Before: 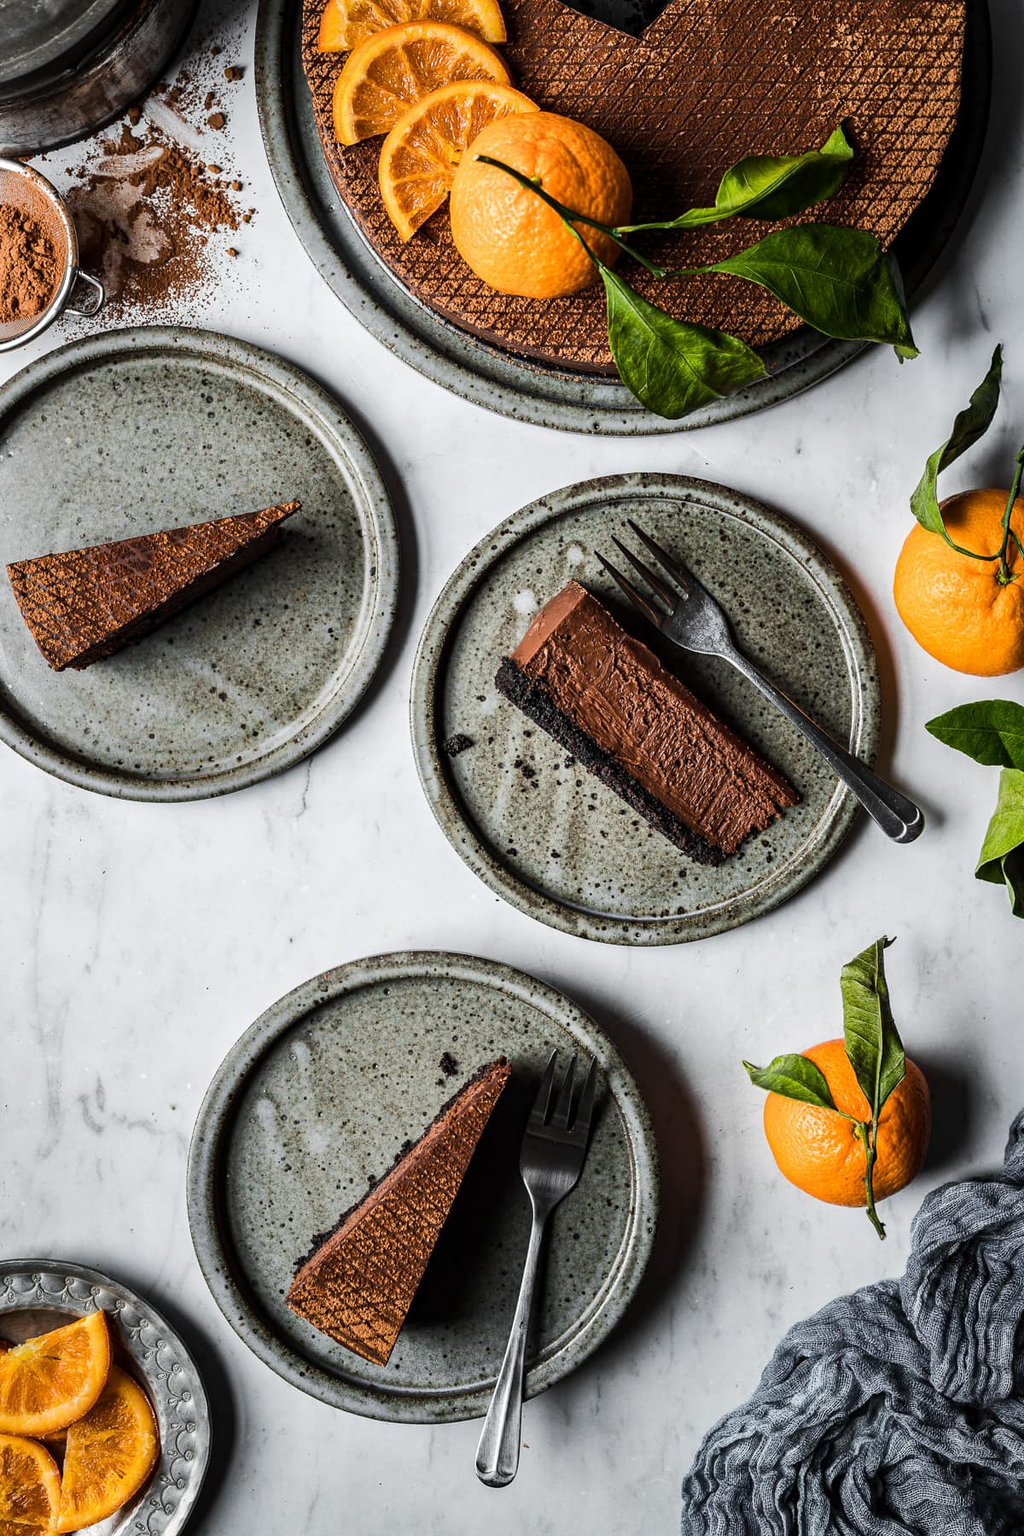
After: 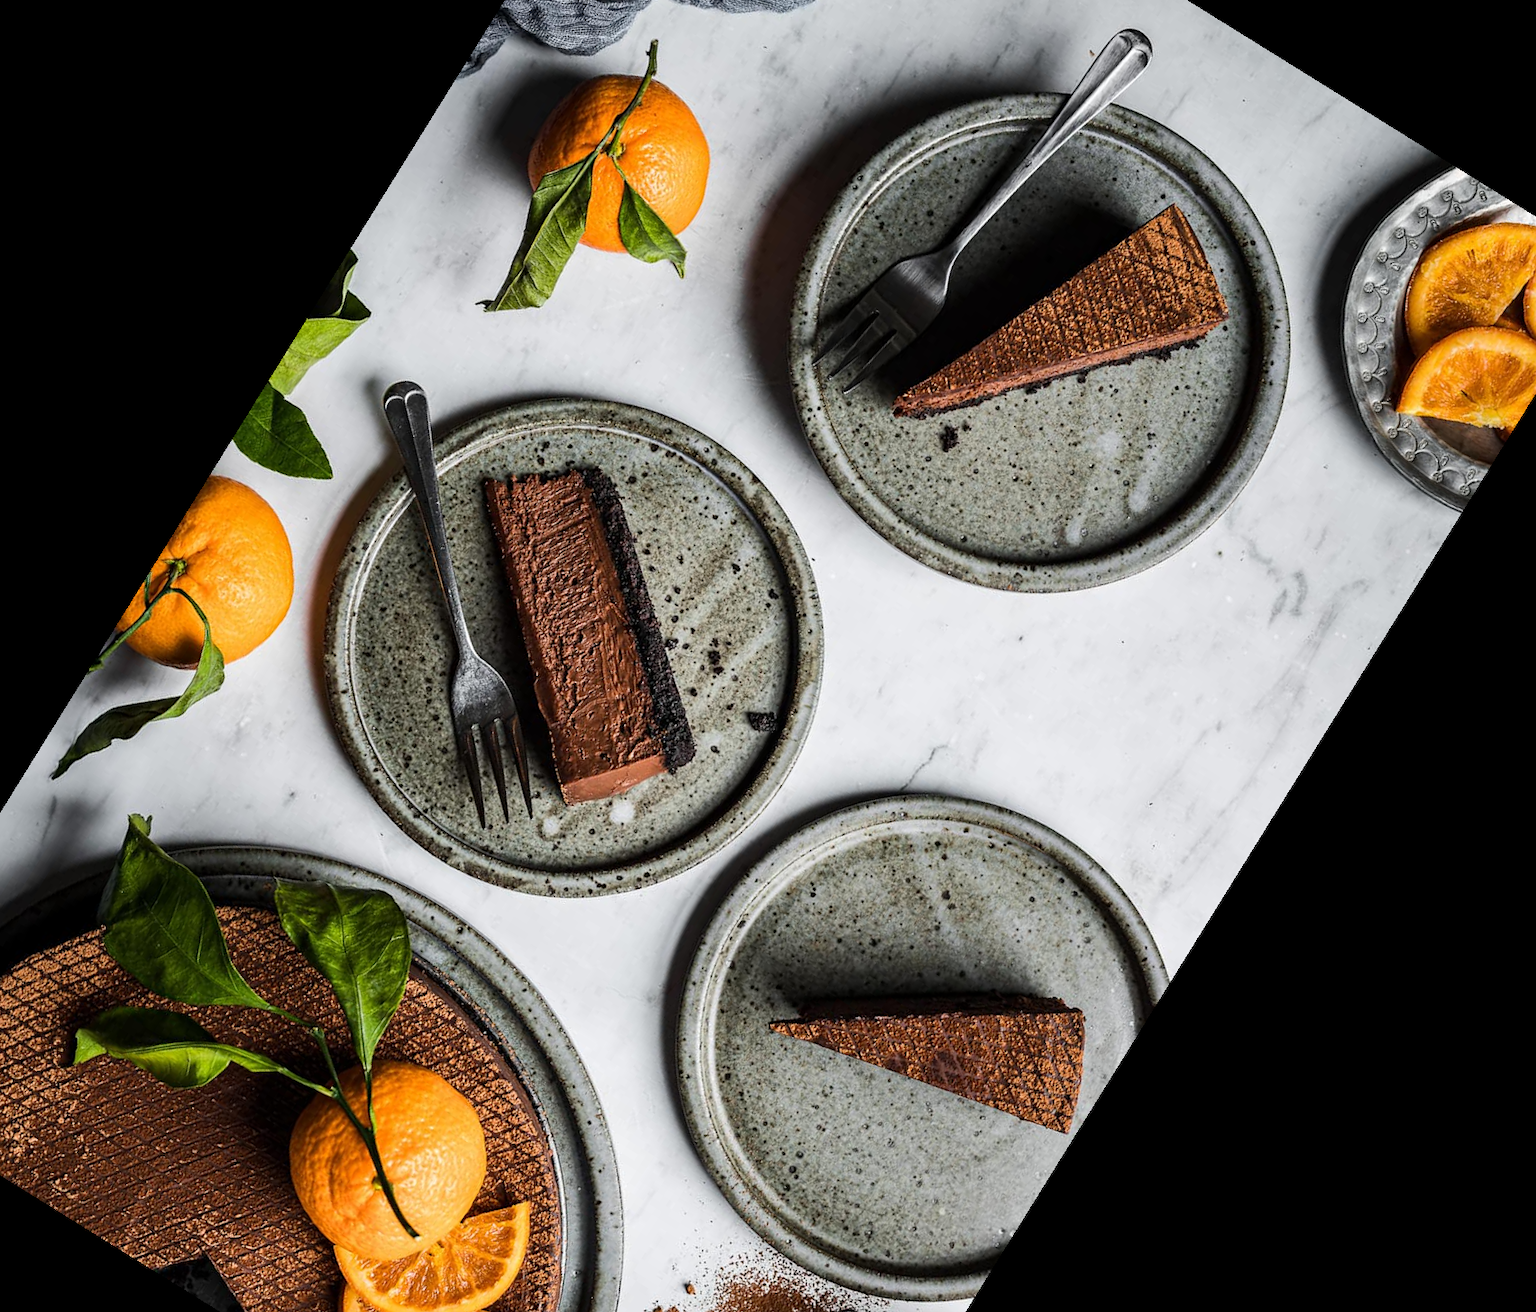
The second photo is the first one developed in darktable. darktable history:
crop and rotate: angle 148.16°, left 9.098%, top 15.638%, right 4.393%, bottom 17.031%
